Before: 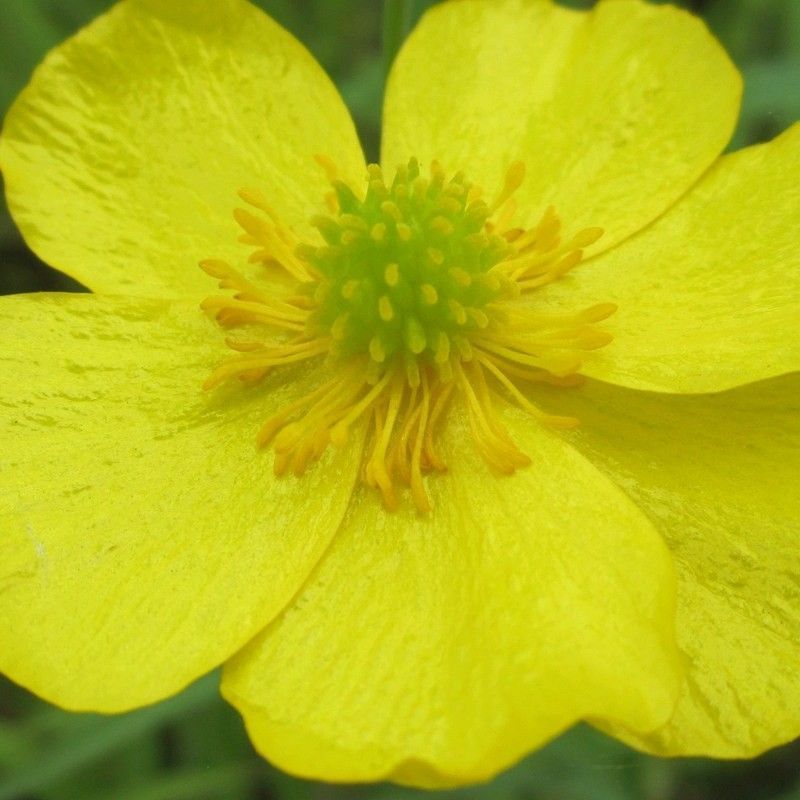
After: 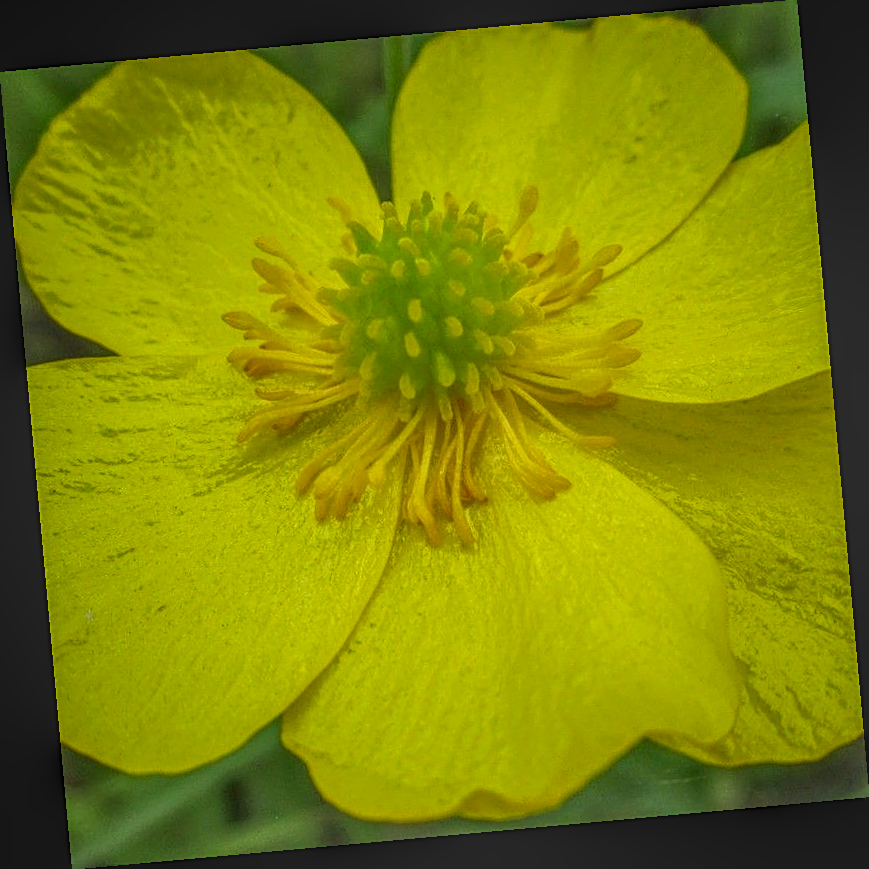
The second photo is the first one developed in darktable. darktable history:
rotate and perspective: rotation -5.2°, automatic cropping off
local contrast: highlights 20%, shadows 30%, detail 200%, midtone range 0.2
sharpen: on, module defaults
